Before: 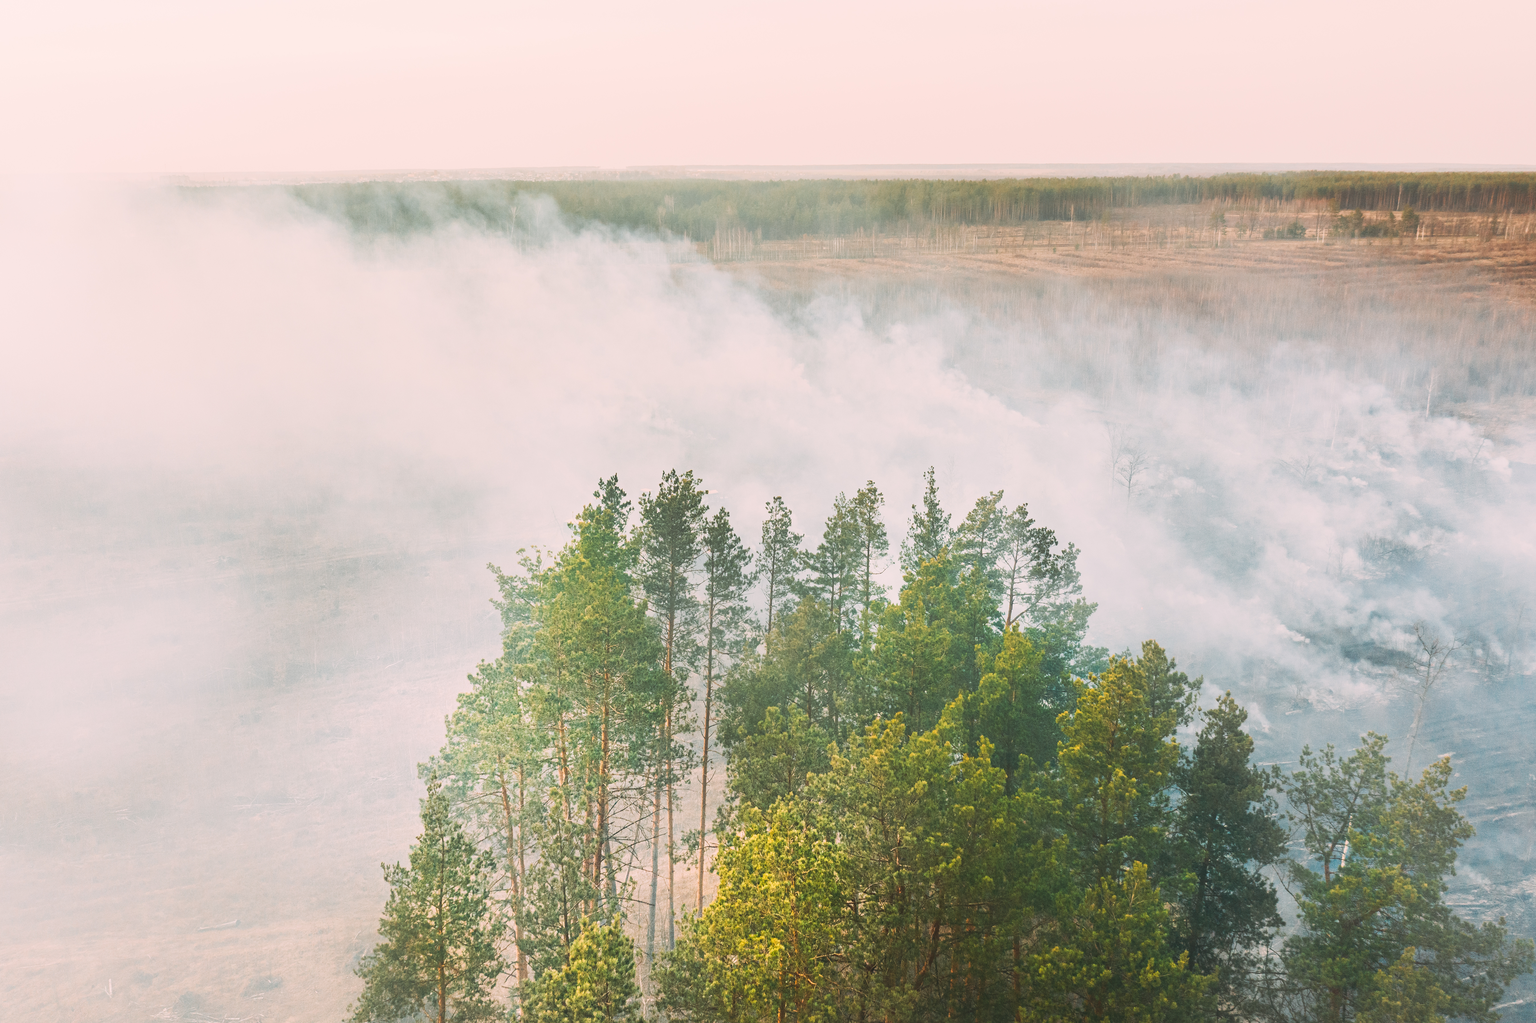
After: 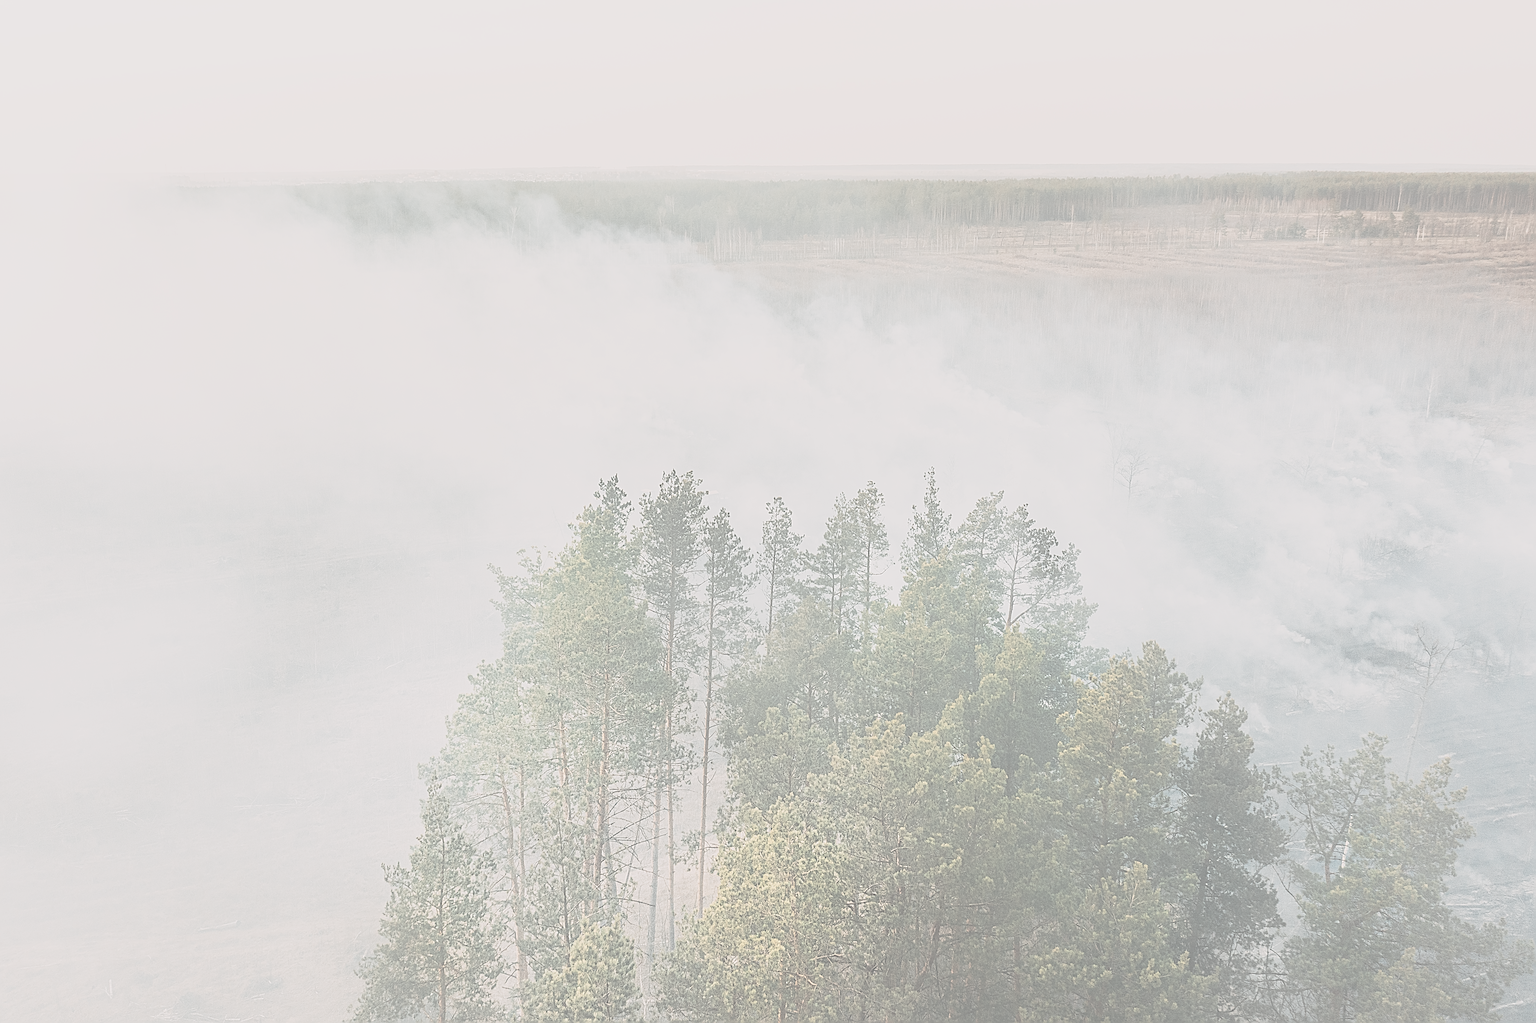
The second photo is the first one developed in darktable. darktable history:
contrast brightness saturation: contrast -0.32, brightness 0.75, saturation -0.78
sharpen: radius 3.158, amount 1.731
